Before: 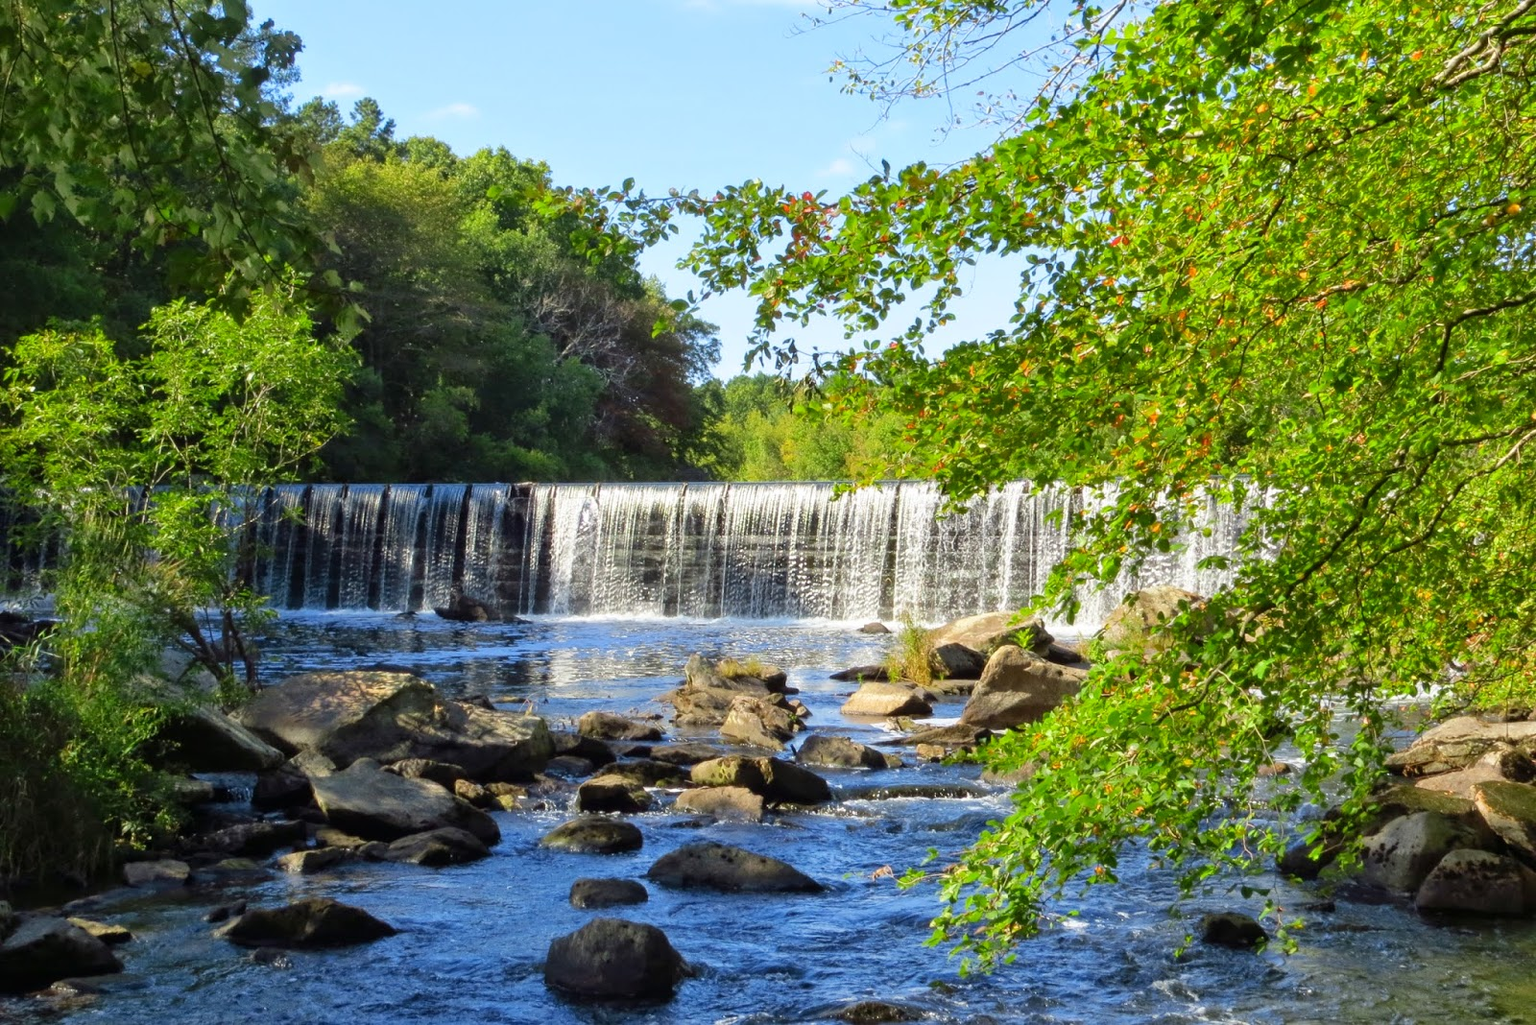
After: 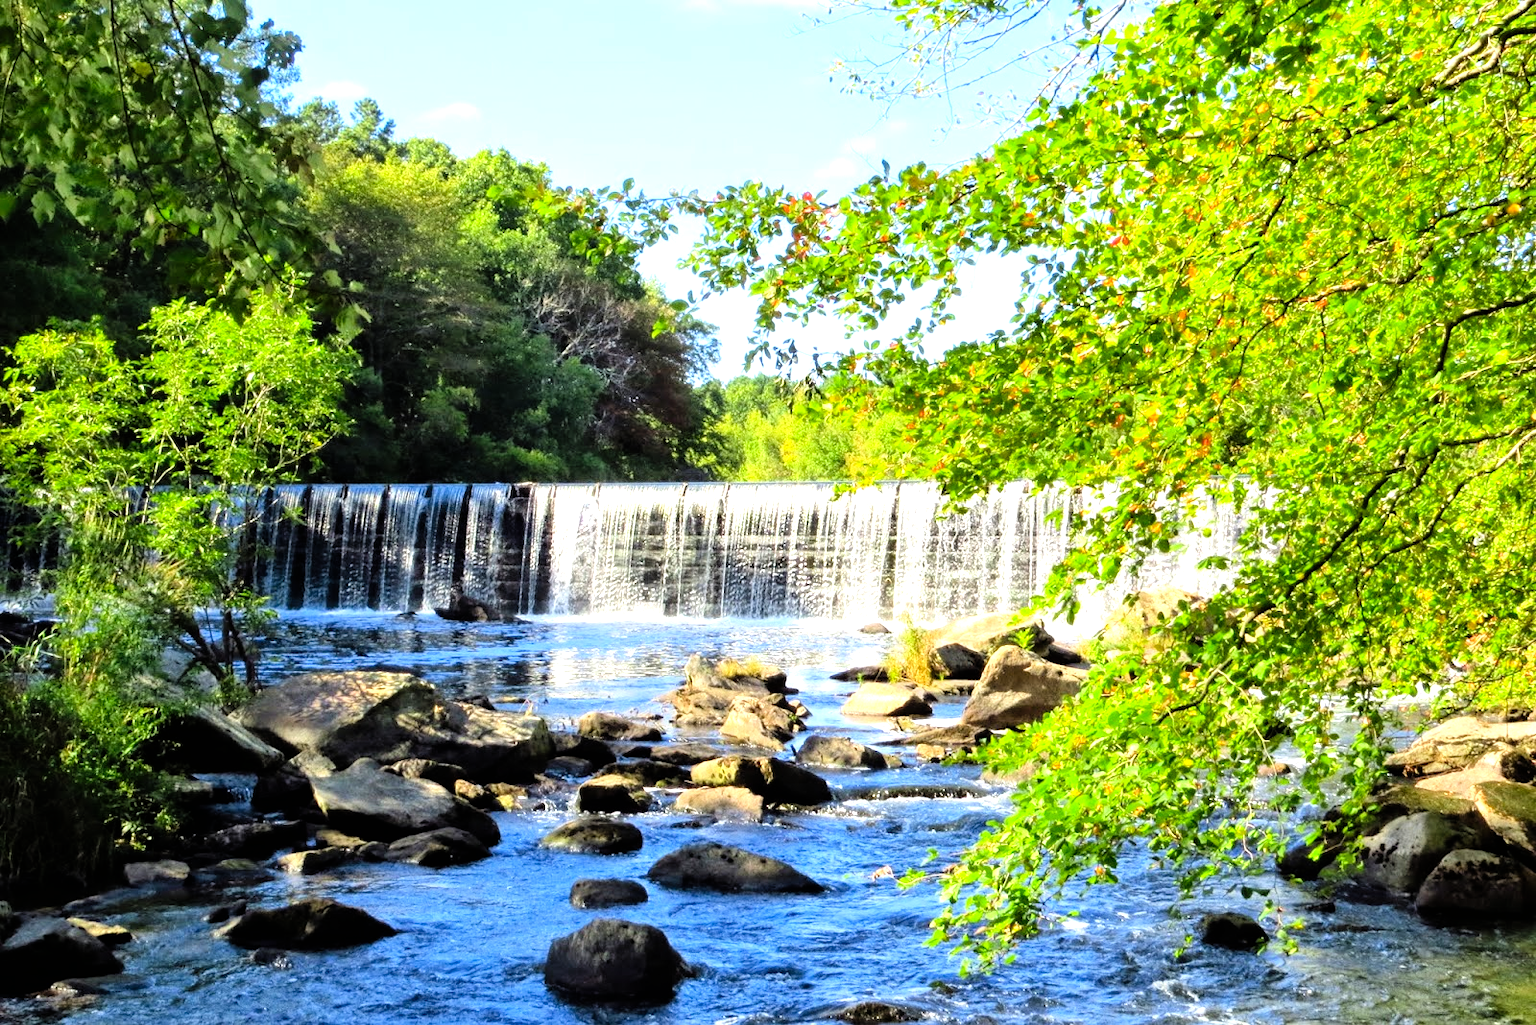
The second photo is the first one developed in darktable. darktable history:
levels: levels [0, 0.352, 0.703]
filmic rgb: black relative exposure -7.15 EV, white relative exposure 5.36 EV, hardness 3.02, color science v6 (2022)
